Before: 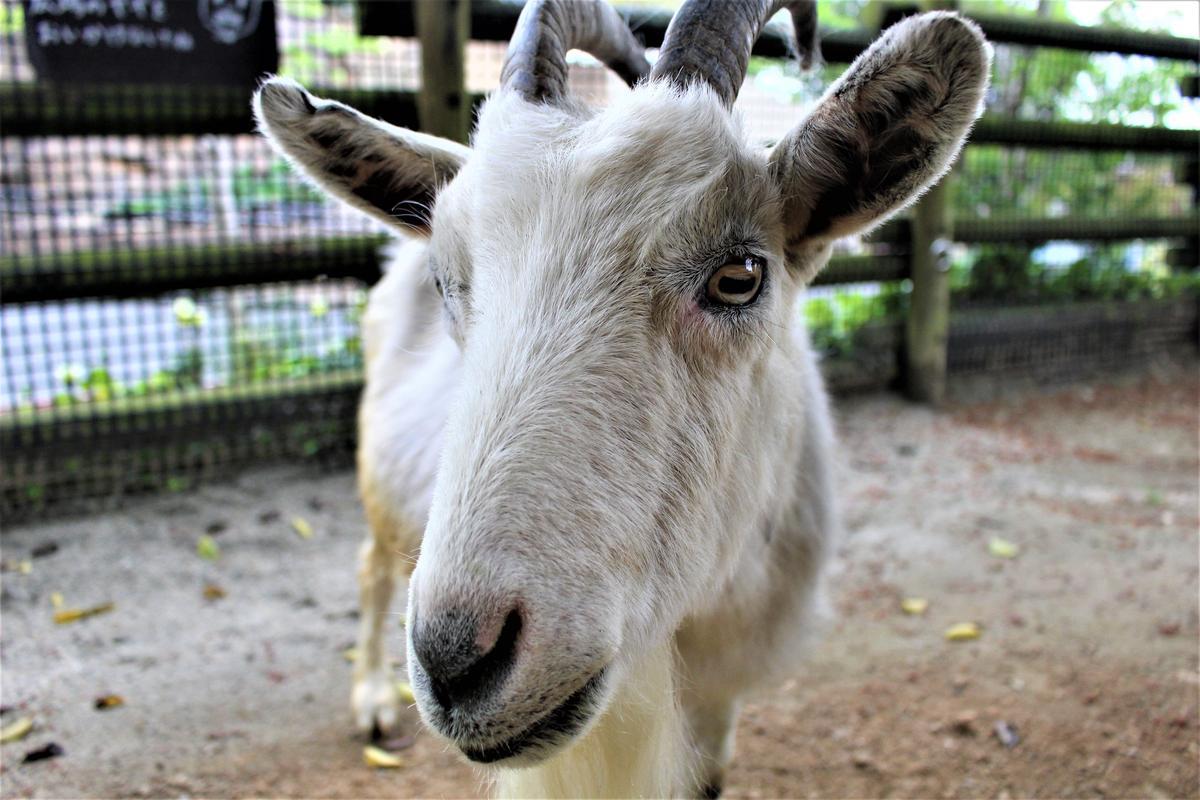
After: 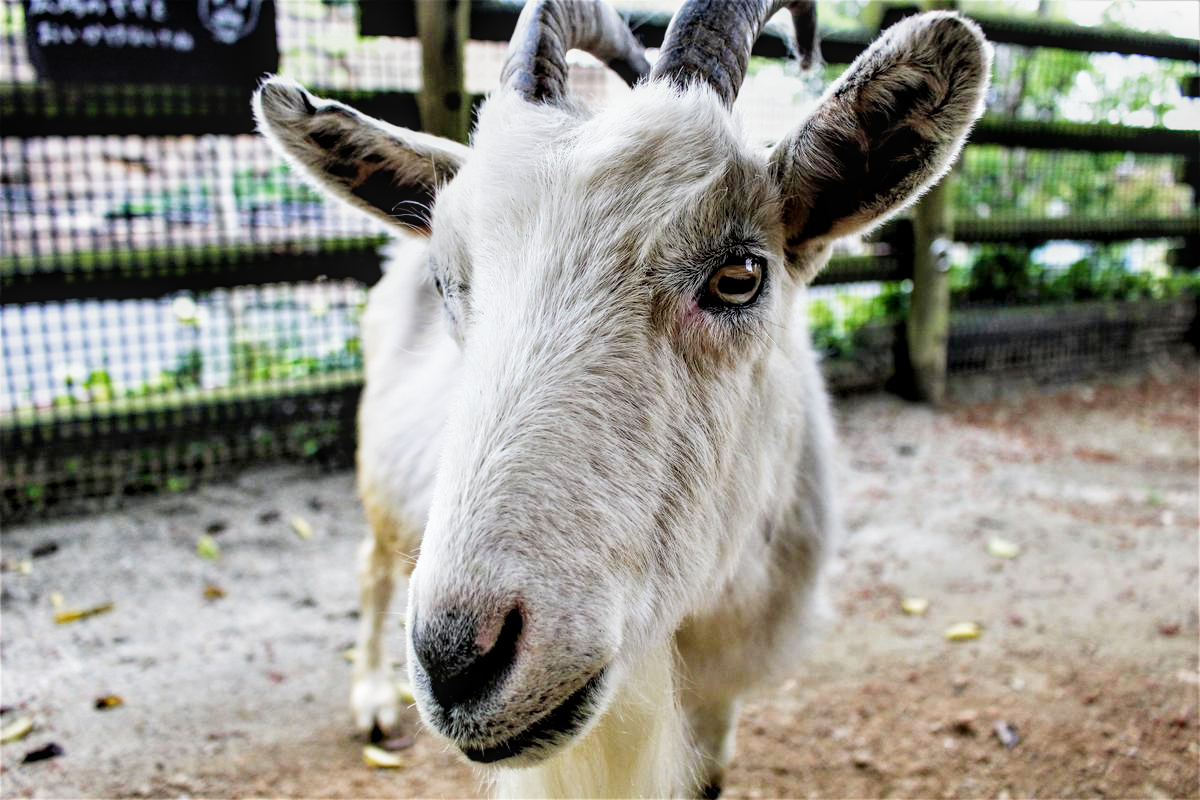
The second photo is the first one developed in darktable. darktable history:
filmic rgb: middle gray luminance 12.74%, black relative exposure -10.13 EV, white relative exposure 3.47 EV, threshold 6 EV, target black luminance 0%, hardness 5.74, latitude 44.69%, contrast 1.221, highlights saturation mix 5%, shadows ↔ highlights balance 26.78%, add noise in highlights 0, preserve chrominance no, color science v3 (2019), use custom middle-gray values true, iterations of high-quality reconstruction 0, contrast in highlights soft, enable highlight reconstruction true
exposure: exposure -0.157 EV, compensate highlight preservation false
local contrast: on, module defaults
